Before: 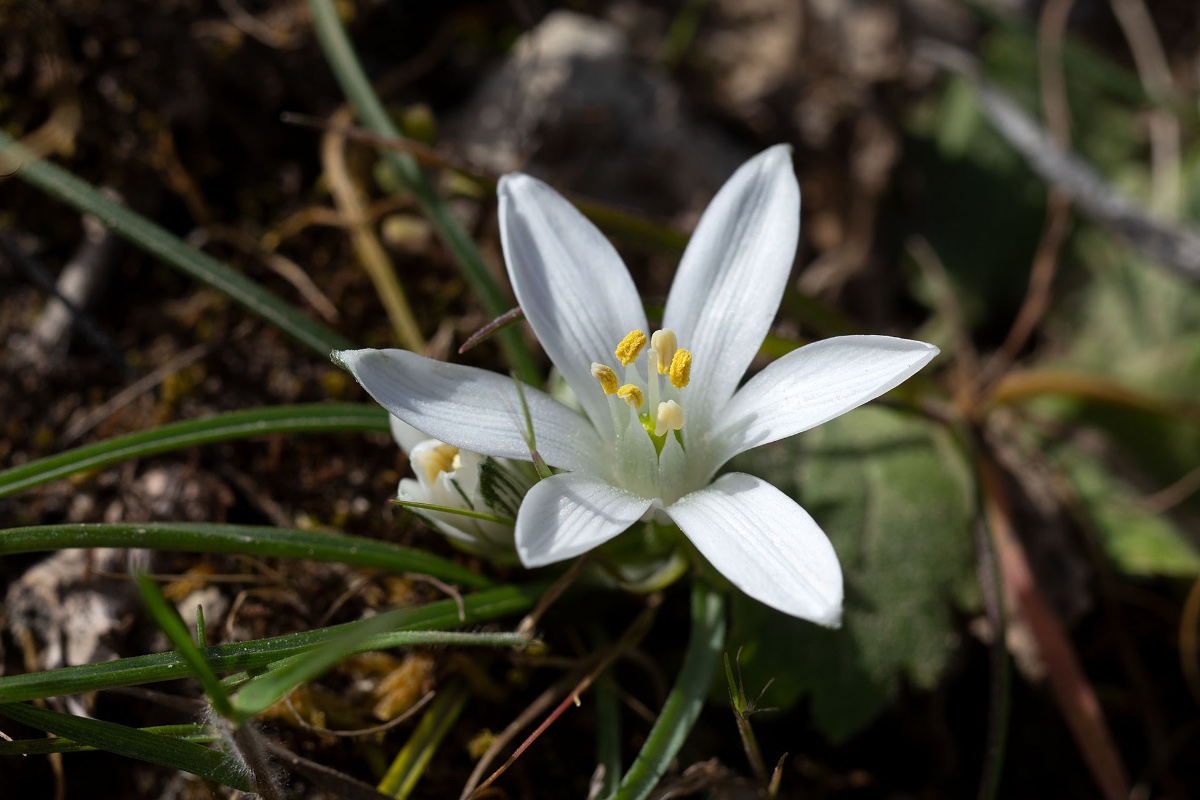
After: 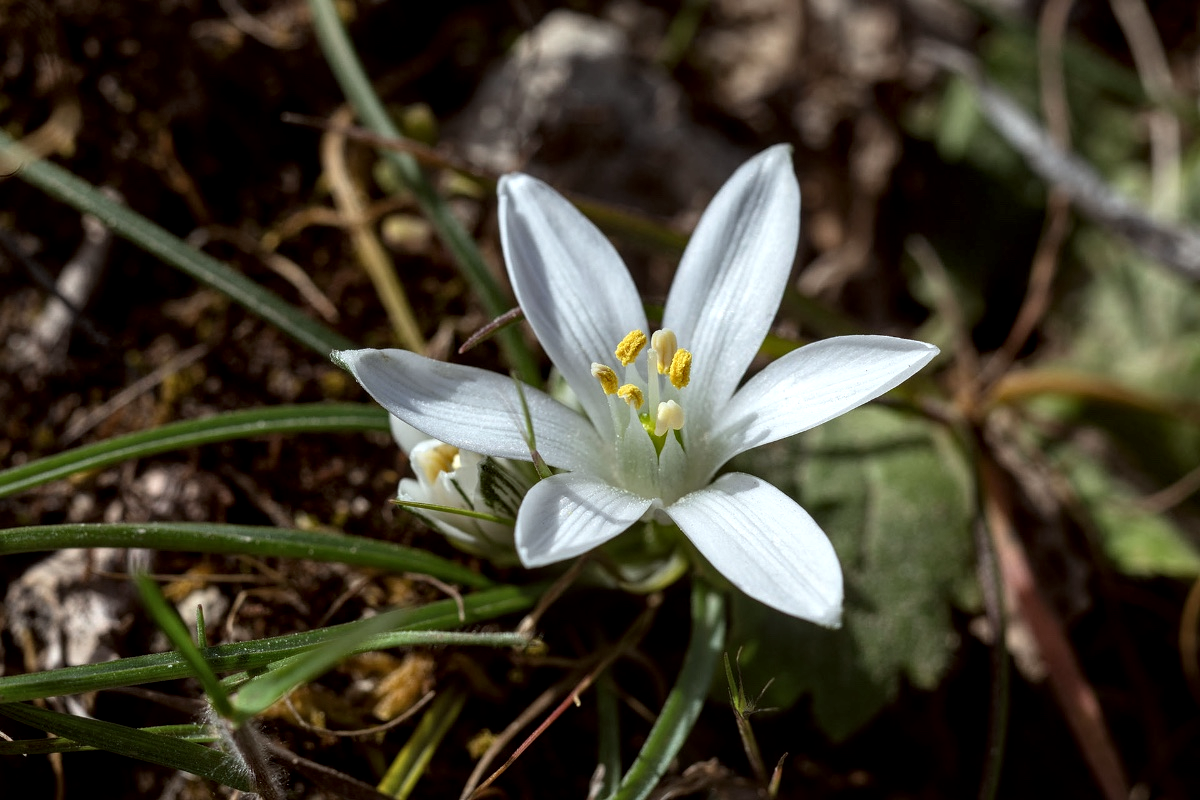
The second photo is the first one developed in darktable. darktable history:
local contrast: highlights 59%, detail 145%
color correction: highlights a* -2.73, highlights b* -2.09, shadows a* 2.41, shadows b* 2.73
